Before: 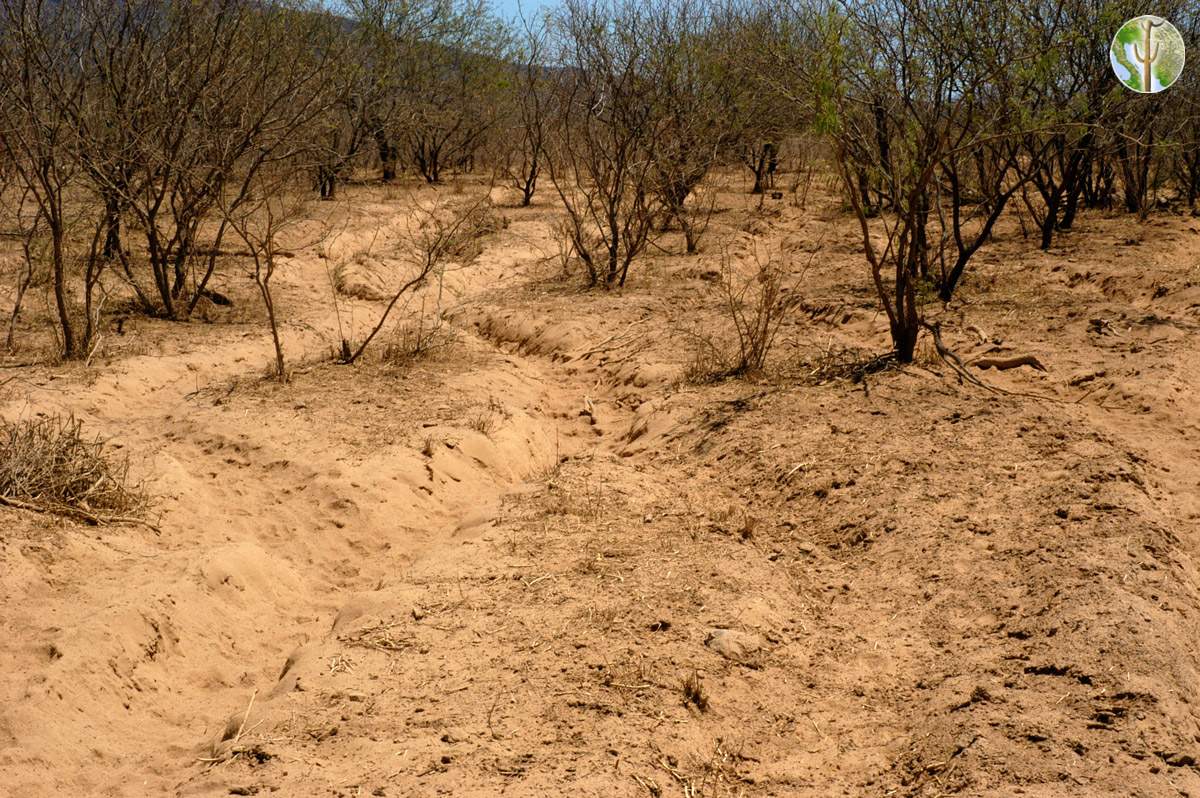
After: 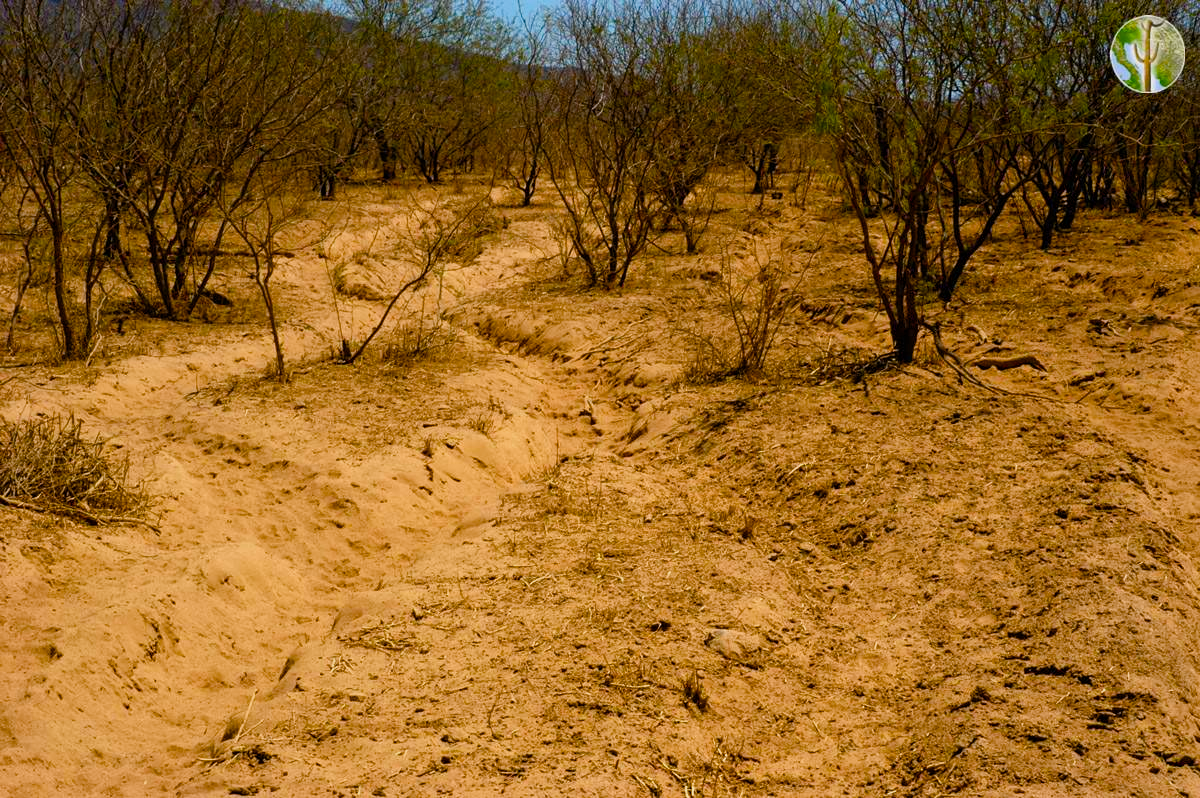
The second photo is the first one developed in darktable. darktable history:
color balance rgb: power › hue 73.28°, highlights gain › luminance 14.465%, perceptual saturation grading › global saturation 45.393%, perceptual saturation grading › highlights -25.505%, perceptual saturation grading › shadows 49.809%, global vibrance 9.526%
exposure: exposure -0.421 EV, compensate highlight preservation false
